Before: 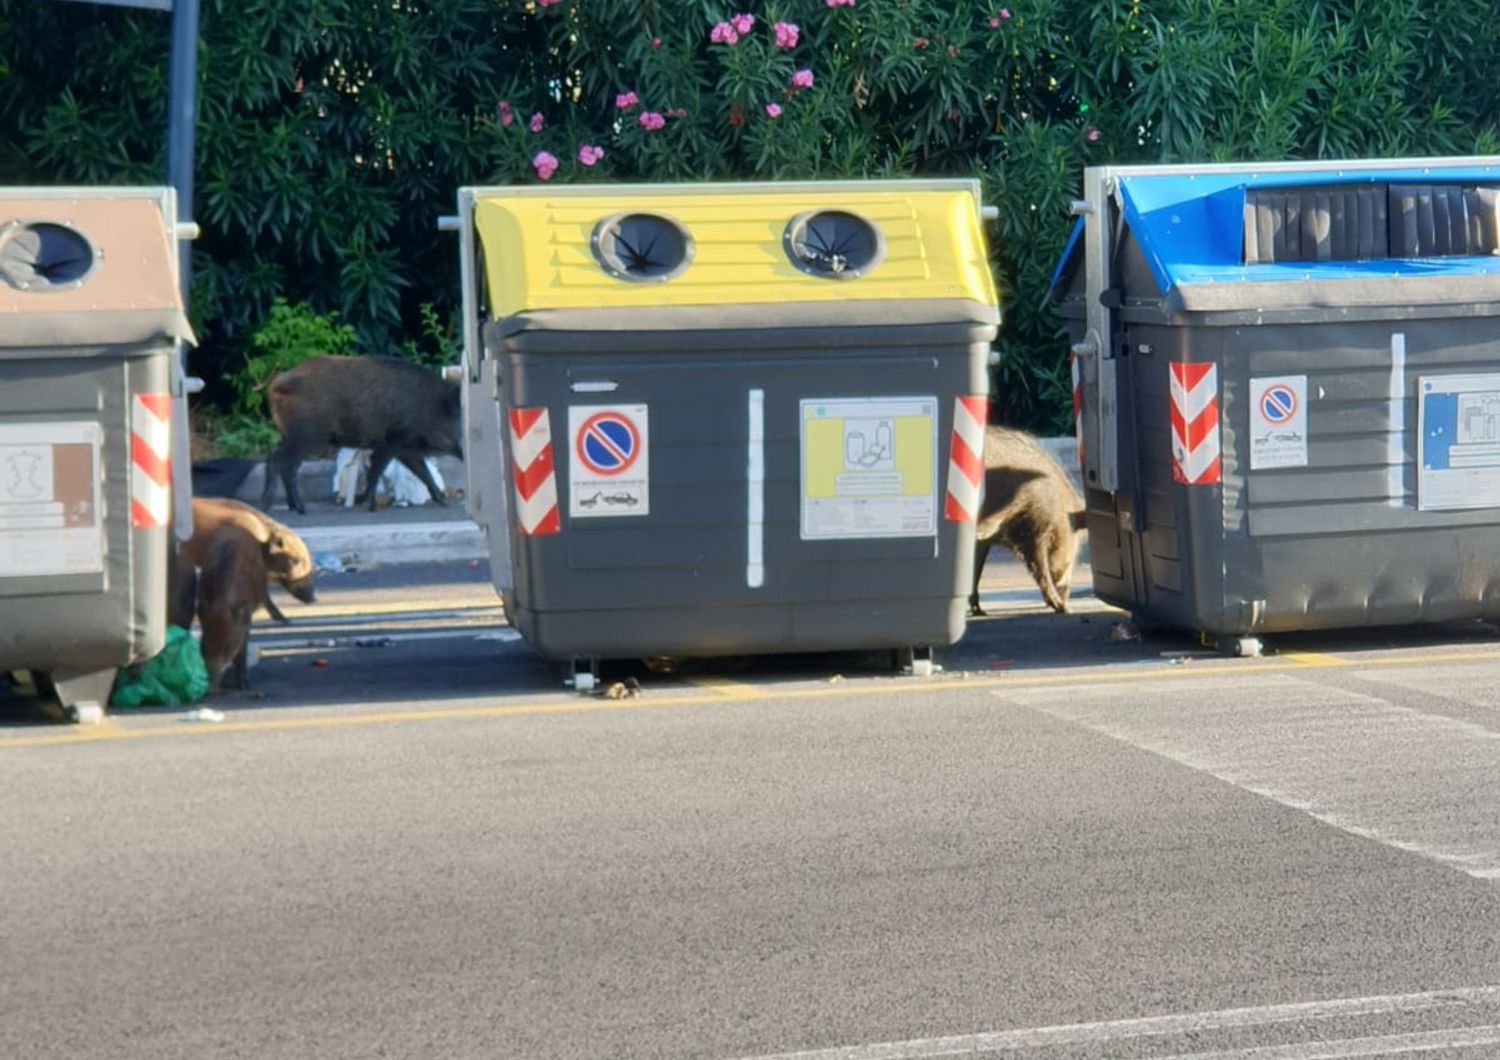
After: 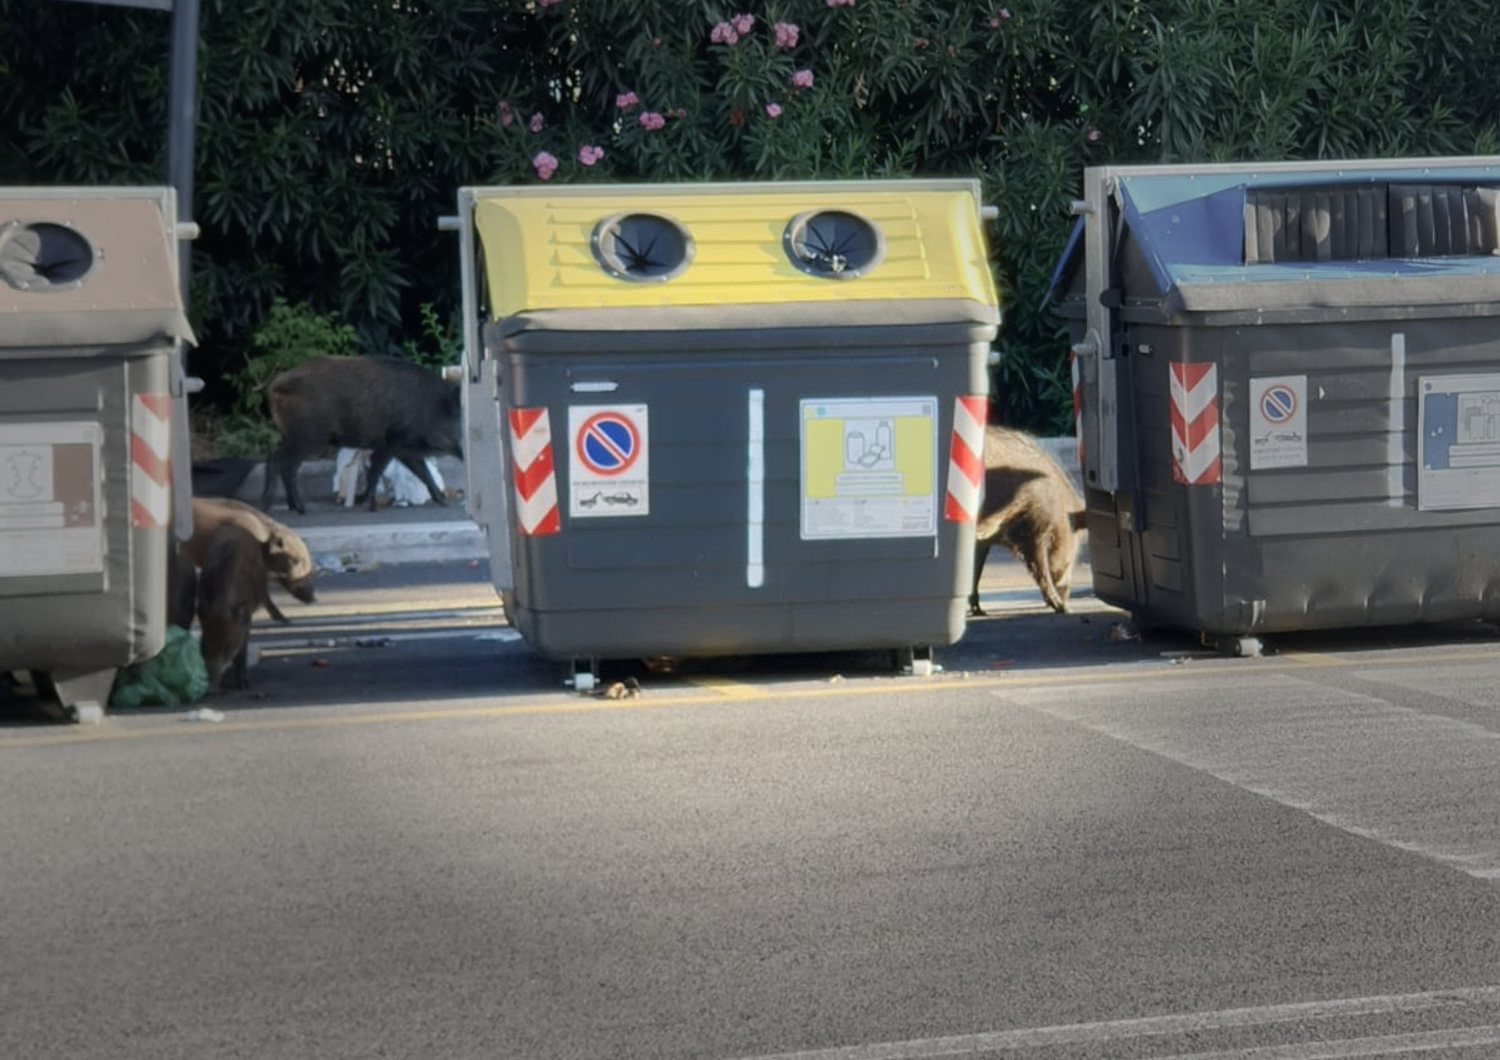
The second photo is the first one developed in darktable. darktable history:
vignetting: fall-off start 30.32%, fall-off radius 35.05%, unbound false
